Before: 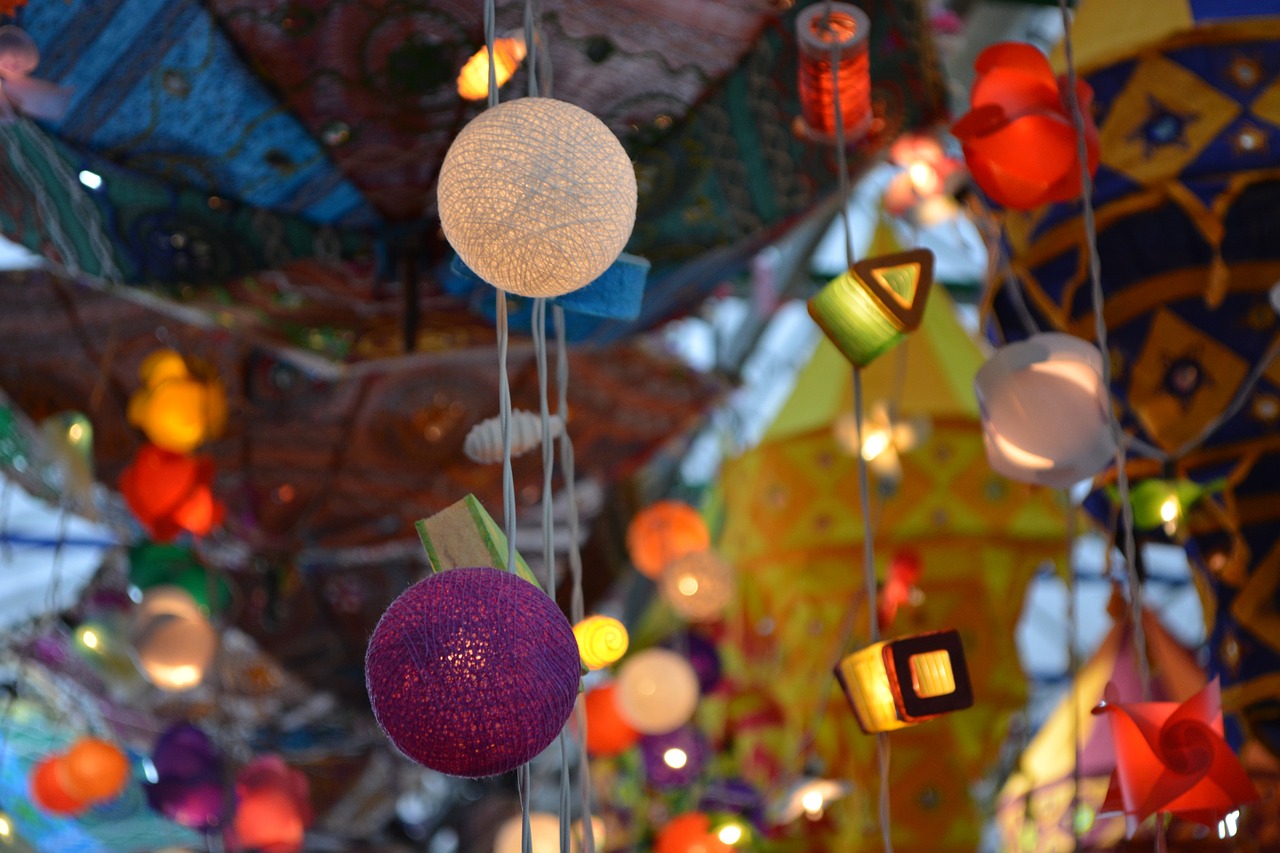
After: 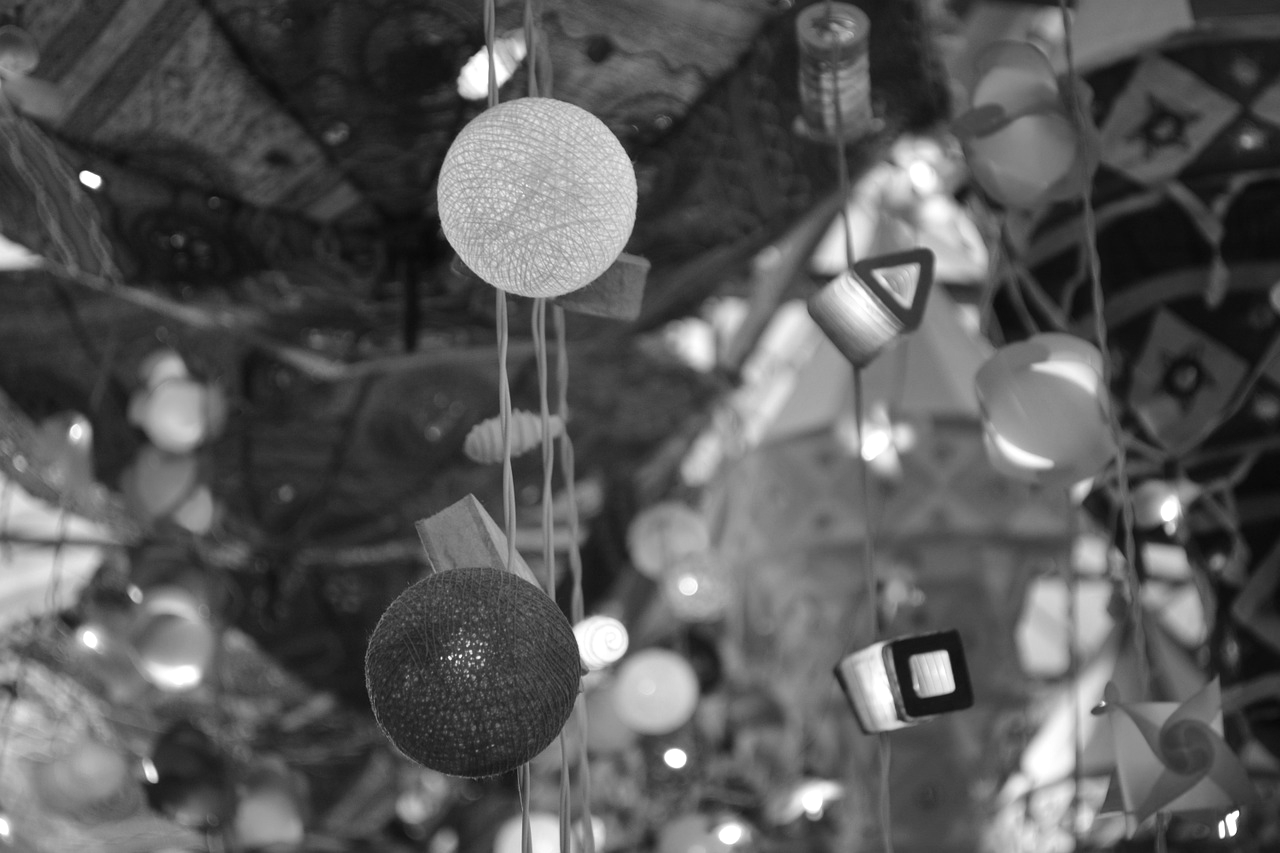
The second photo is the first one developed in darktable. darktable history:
exposure: exposure 0.2 EV, compensate highlight preservation false
haze removal: strength -0.1, adaptive false
monochrome: on, module defaults
